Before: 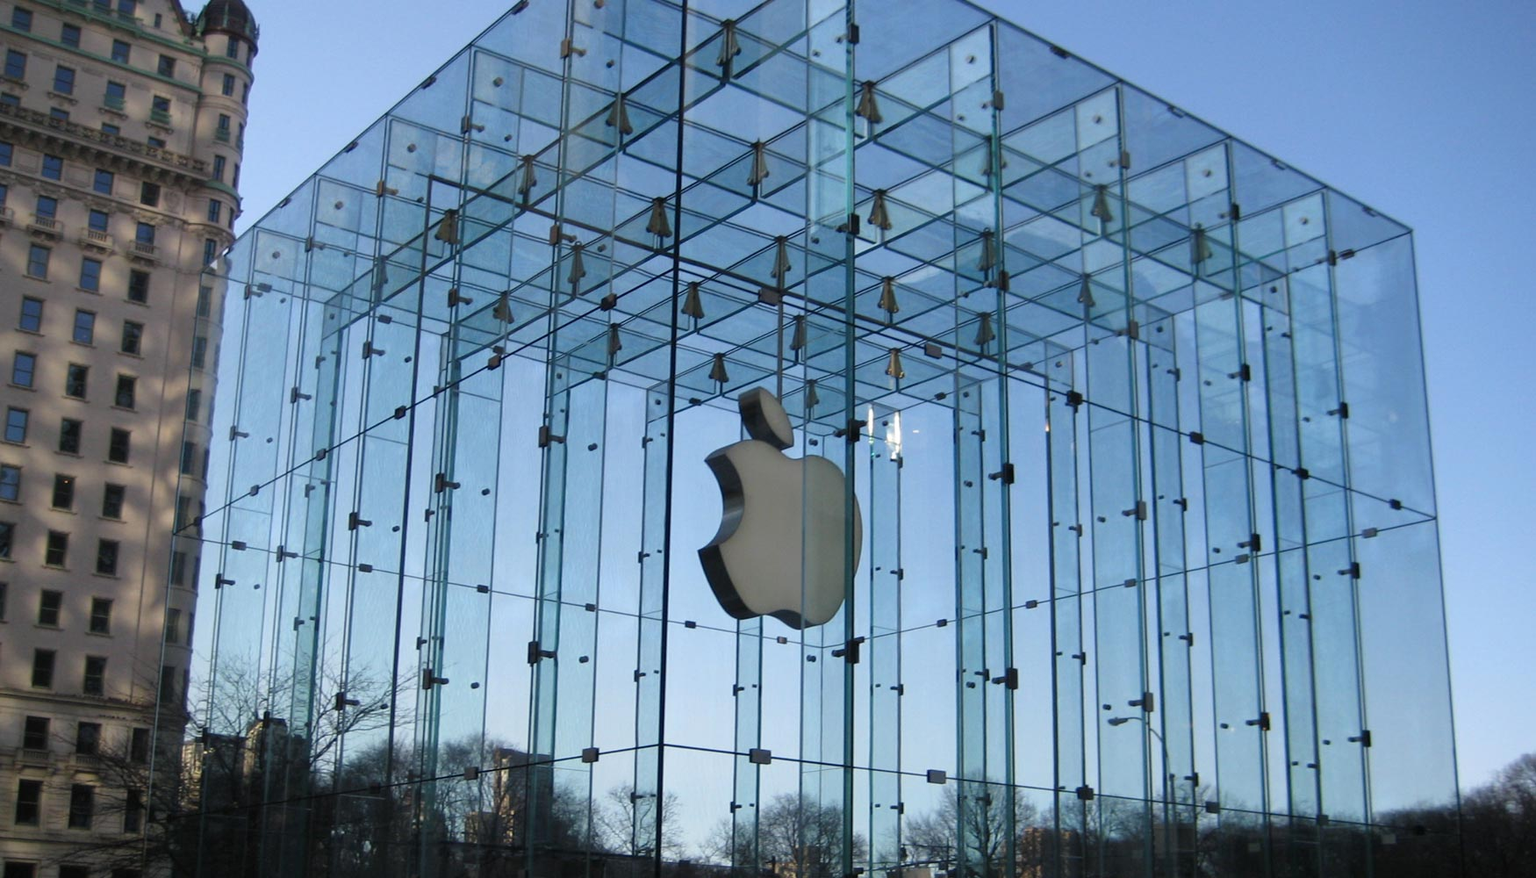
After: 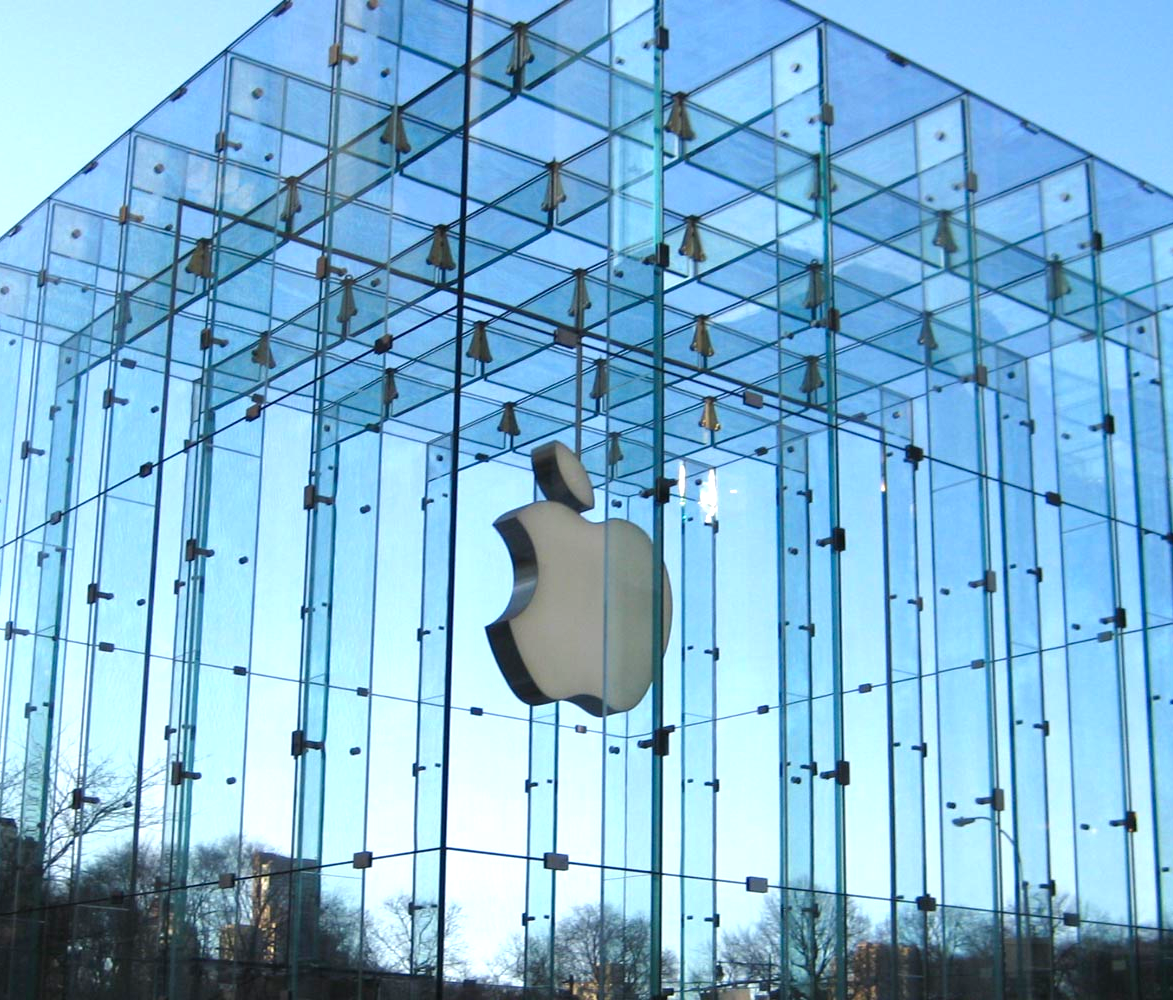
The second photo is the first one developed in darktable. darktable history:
crop and rotate: left 17.719%, right 15.217%
color balance rgb: linear chroma grading › global chroma 8.678%, perceptual saturation grading › global saturation 0.424%, perceptual brilliance grading › global brilliance 2.784%, global vibrance 20%
exposure: black level correction 0, exposure 0.694 EV, compensate highlight preservation false
